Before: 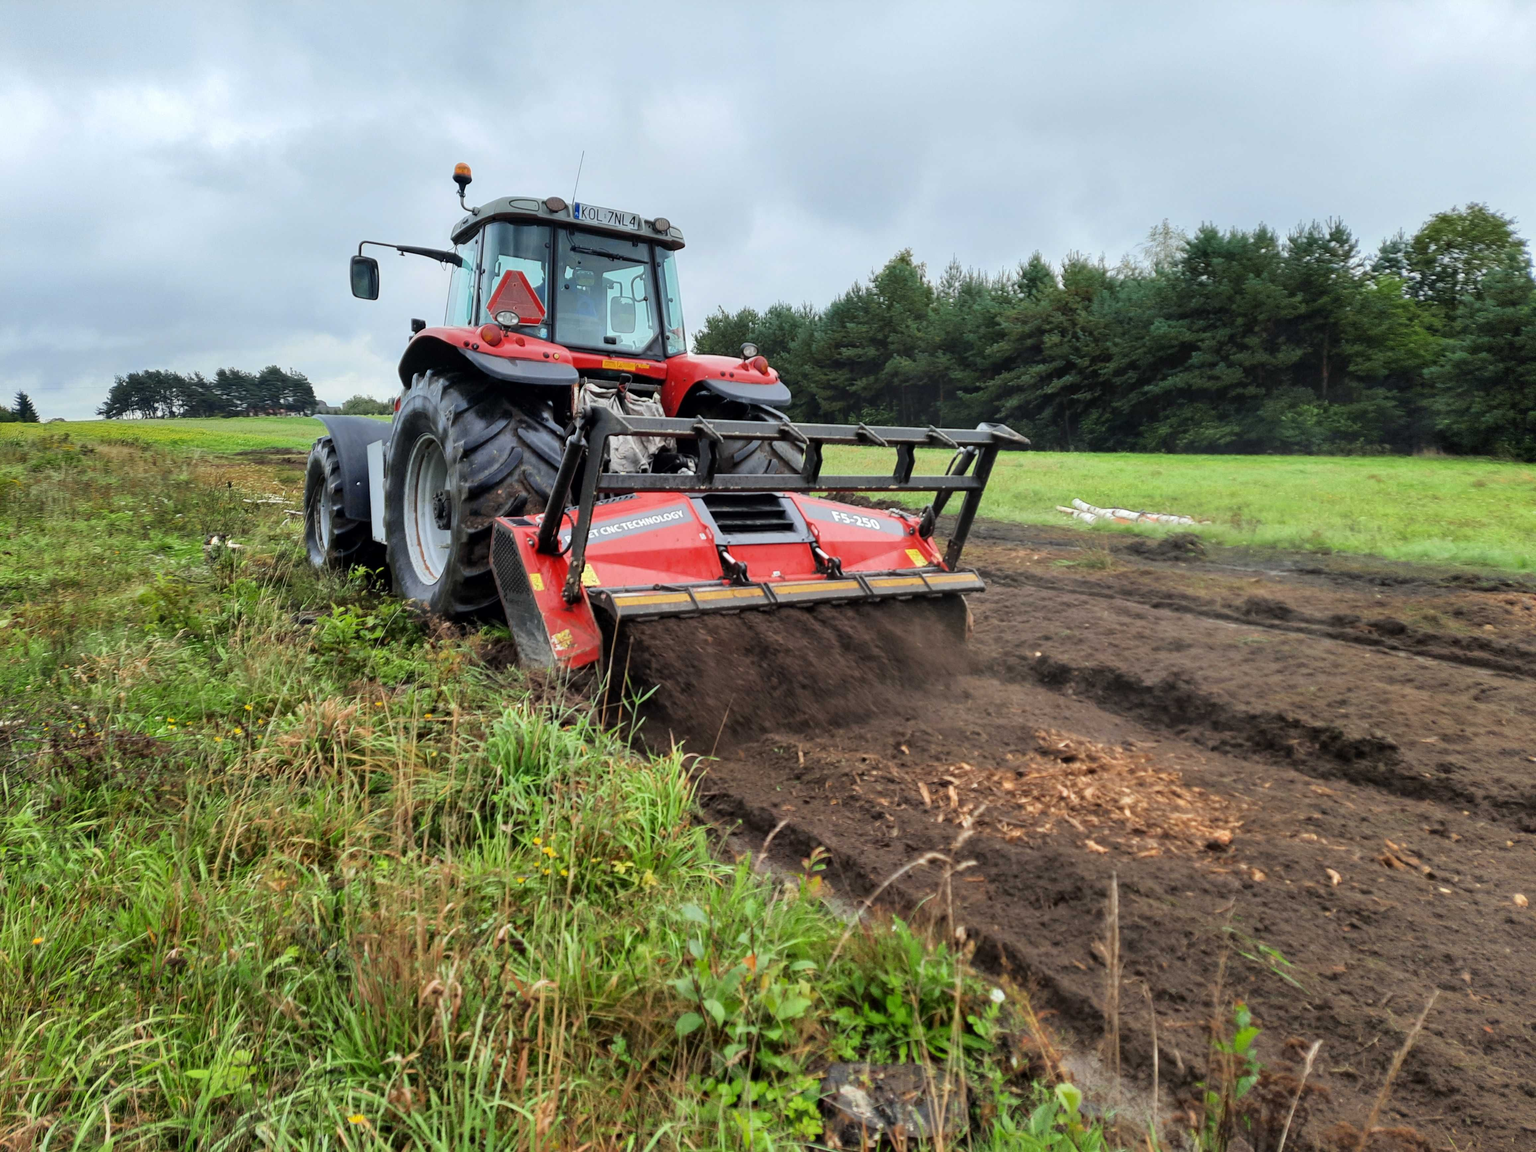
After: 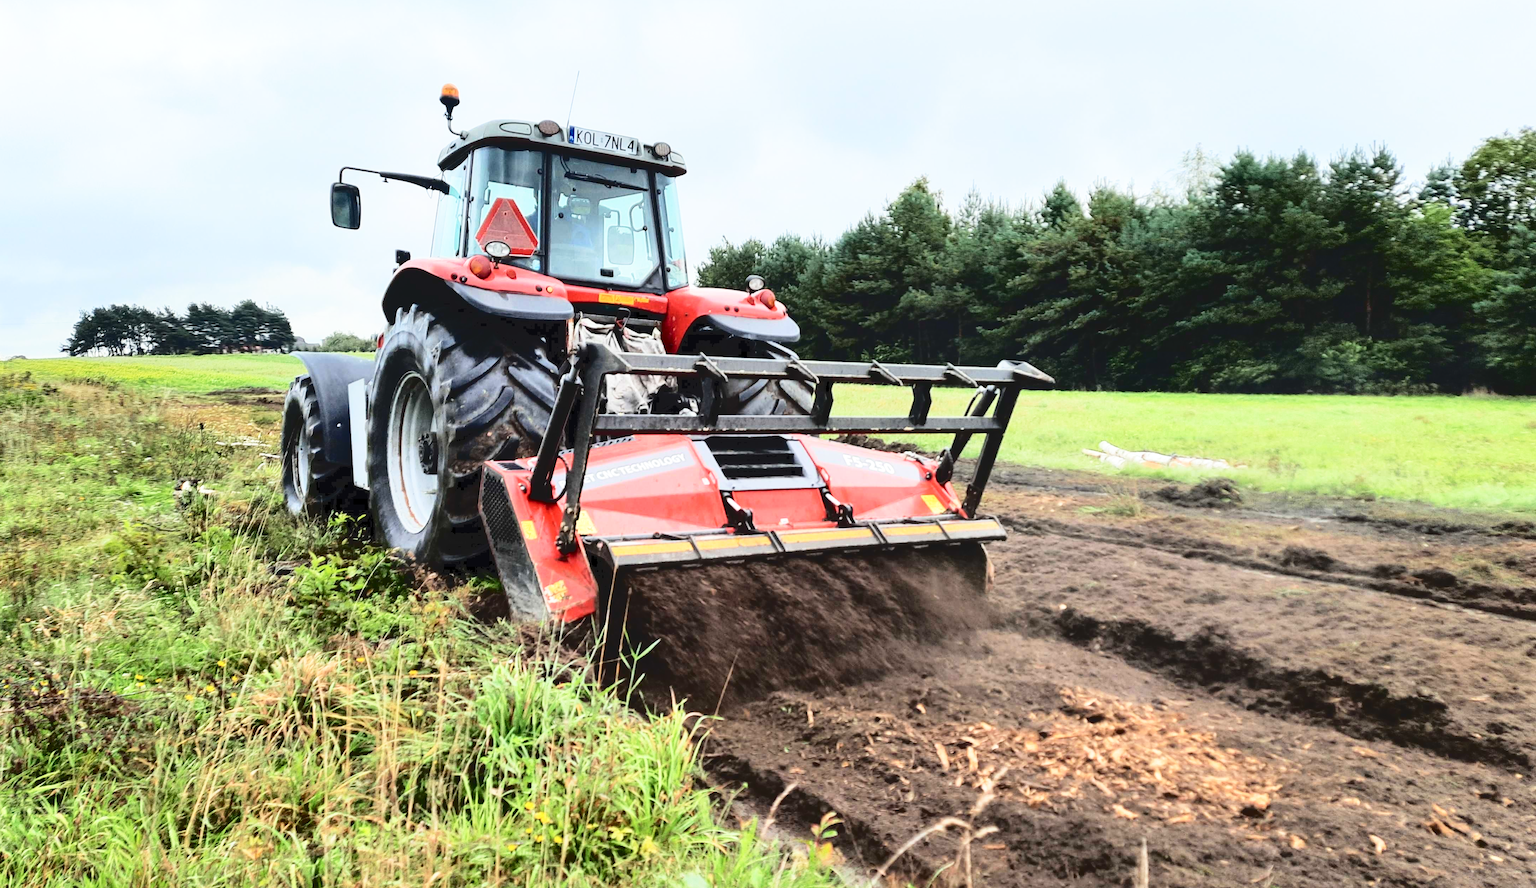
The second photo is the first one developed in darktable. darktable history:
crop: left 2.64%, top 7.368%, right 3.472%, bottom 20.21%
levels: mode automatic, white 99.88%, levels [0, 0.478, 1]
base curve: curves: ch0 [(0, 0) (0.088, 0.125) (0.176, 0.251) (0.354, 0.501) (0.613, 0.749) (1, 0.877)], preserve colors none
tone curve: curves: ch0 [(0, 0) (0.003, 0.075) (0.011, 0.079) (0.025, 0.079) (0.044, 0.082) (0.069, 0.085) (0.1, 0.089) (0.136, 0.096) (0.177, 0.105) (0.224, 0.14) (0.277, 0.202) (0.335, 0.304) (0.399, 0.417) (0.468, 0.521) (0.543, 0.636) (0.623, 0.726) (0.709, 0.801) (0.801, 0.878) (0.898, 0.927) (1, 1)], color space Lab, independent channels, preserve colors none
